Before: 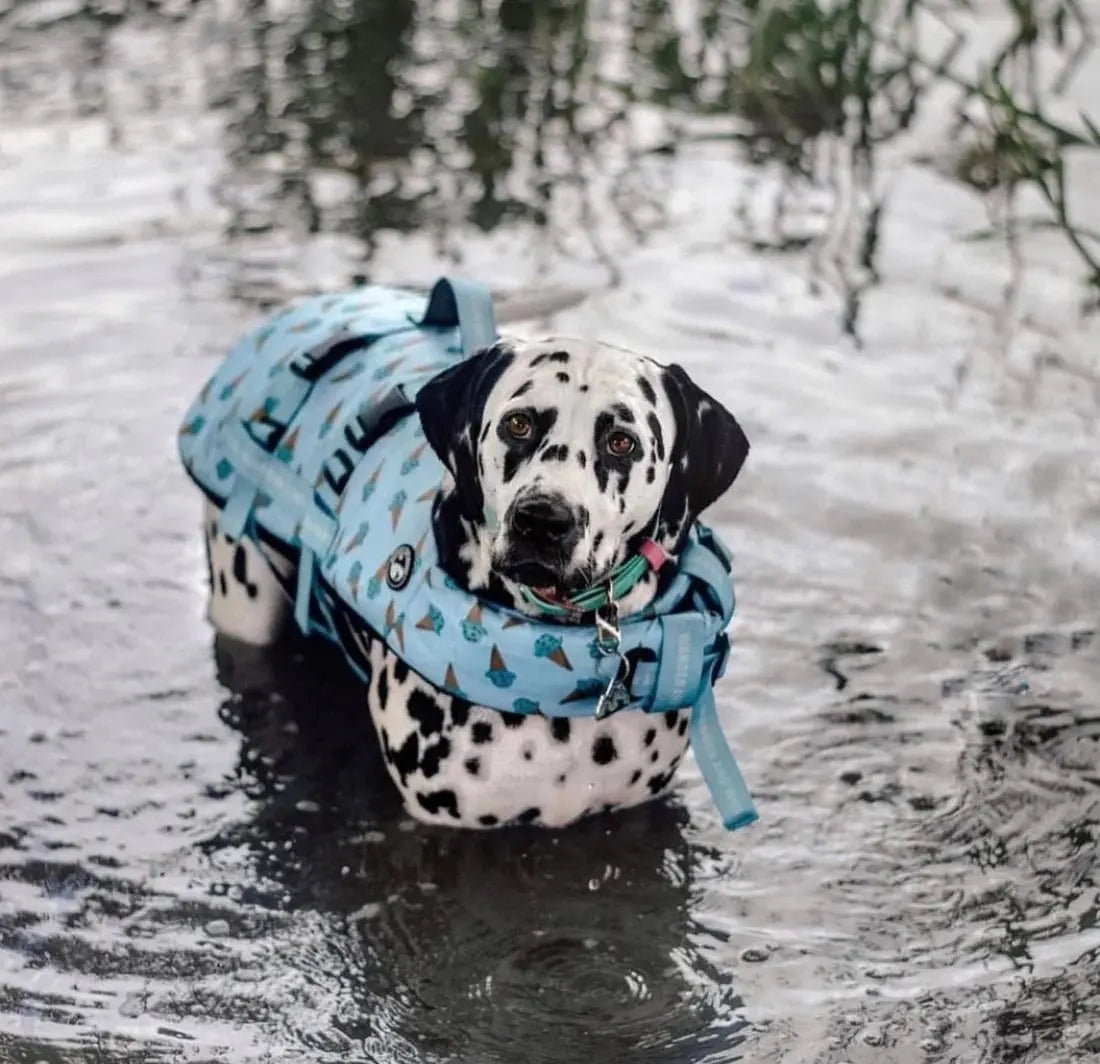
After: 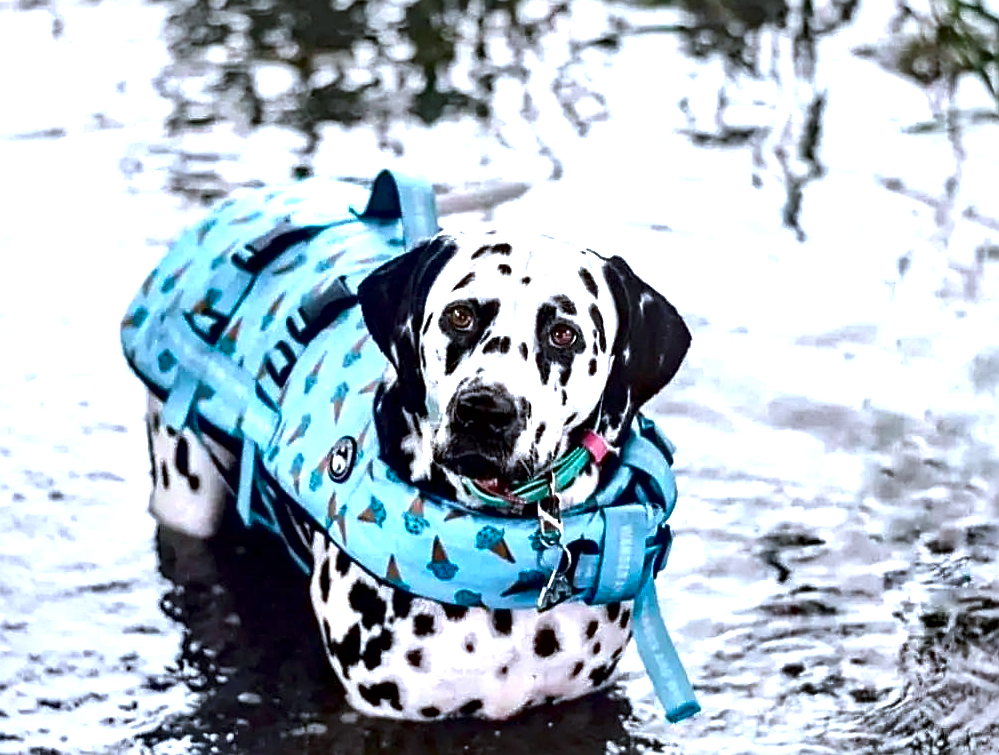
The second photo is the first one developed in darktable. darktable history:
color correction: highlights a* -2.25, highlights b* -18.13
haze removal: compatibility mode true, adaptive false
sharpen: on, module defaults
exposure: black level correction 0, exposure 1.097 EV, compensate highlight preservation false
crop: left 5.356%, top 10.154%, right 3.792%, bottom 18.862%
local contrast: mode bilateral grid, contrast 25, coarseness 46, detail 151%, midtone range 0.2
contrast brightness saturation: contrast 0.069, brightness -0.147, saturation 0.108
